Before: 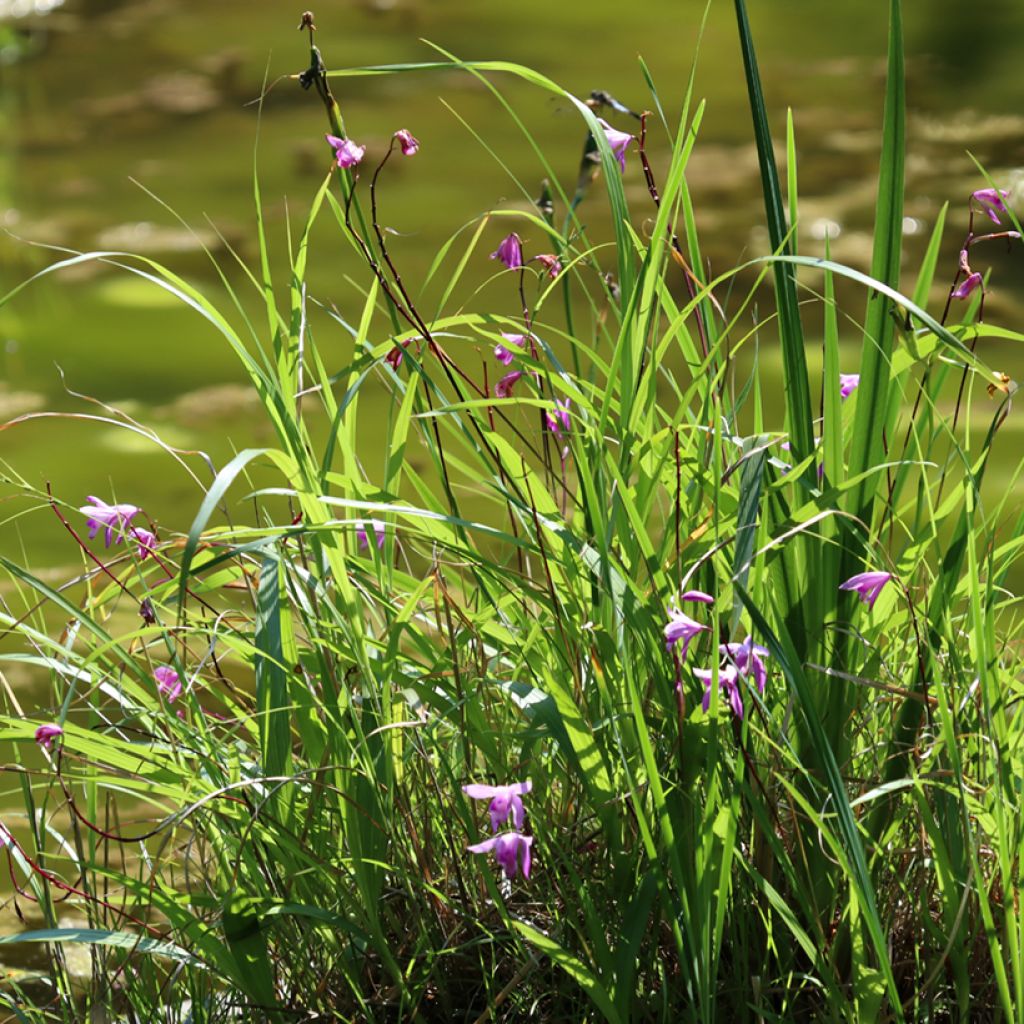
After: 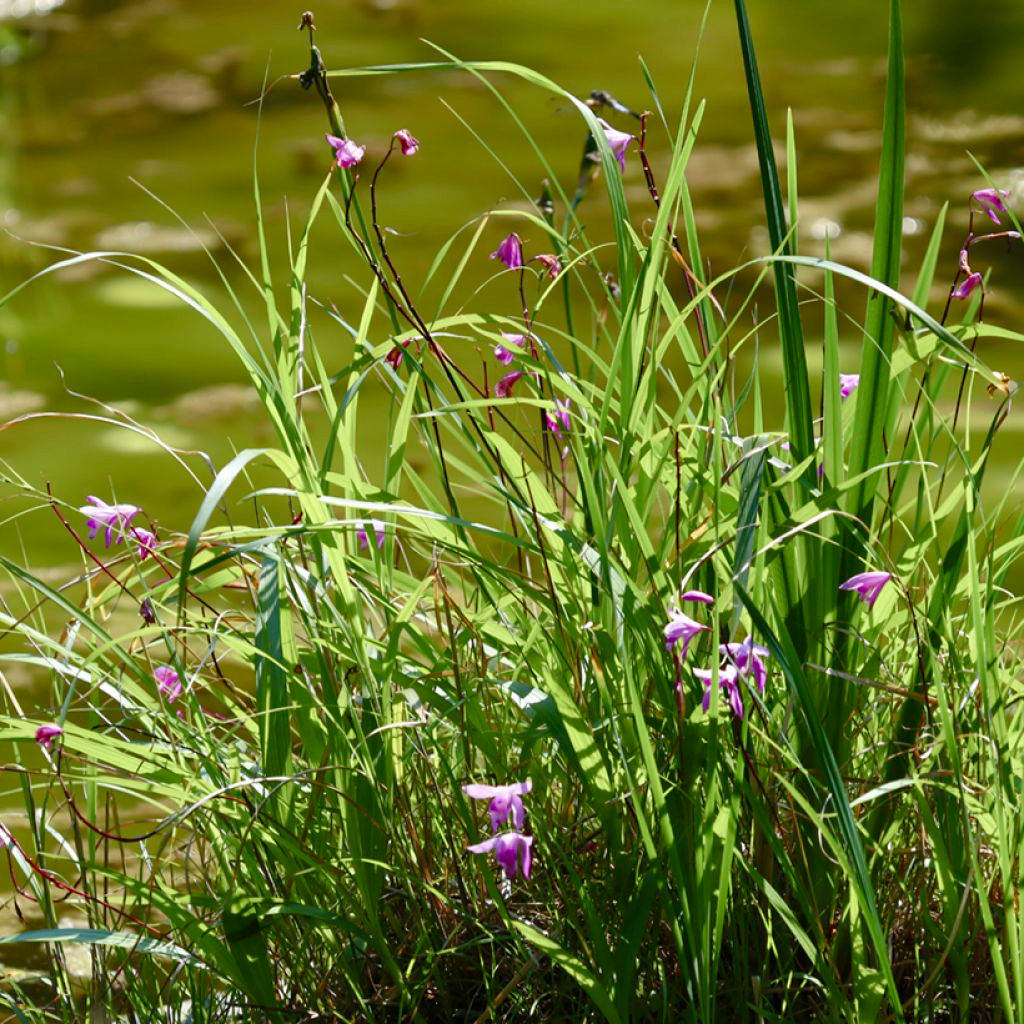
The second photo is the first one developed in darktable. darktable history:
color balance rgb: perceptual saturation grading › global saturation 20%, perceptual saturation grading › highlights -49.32%, perceptual saturation grading › shadows 23.965%, global vibrance 20%
